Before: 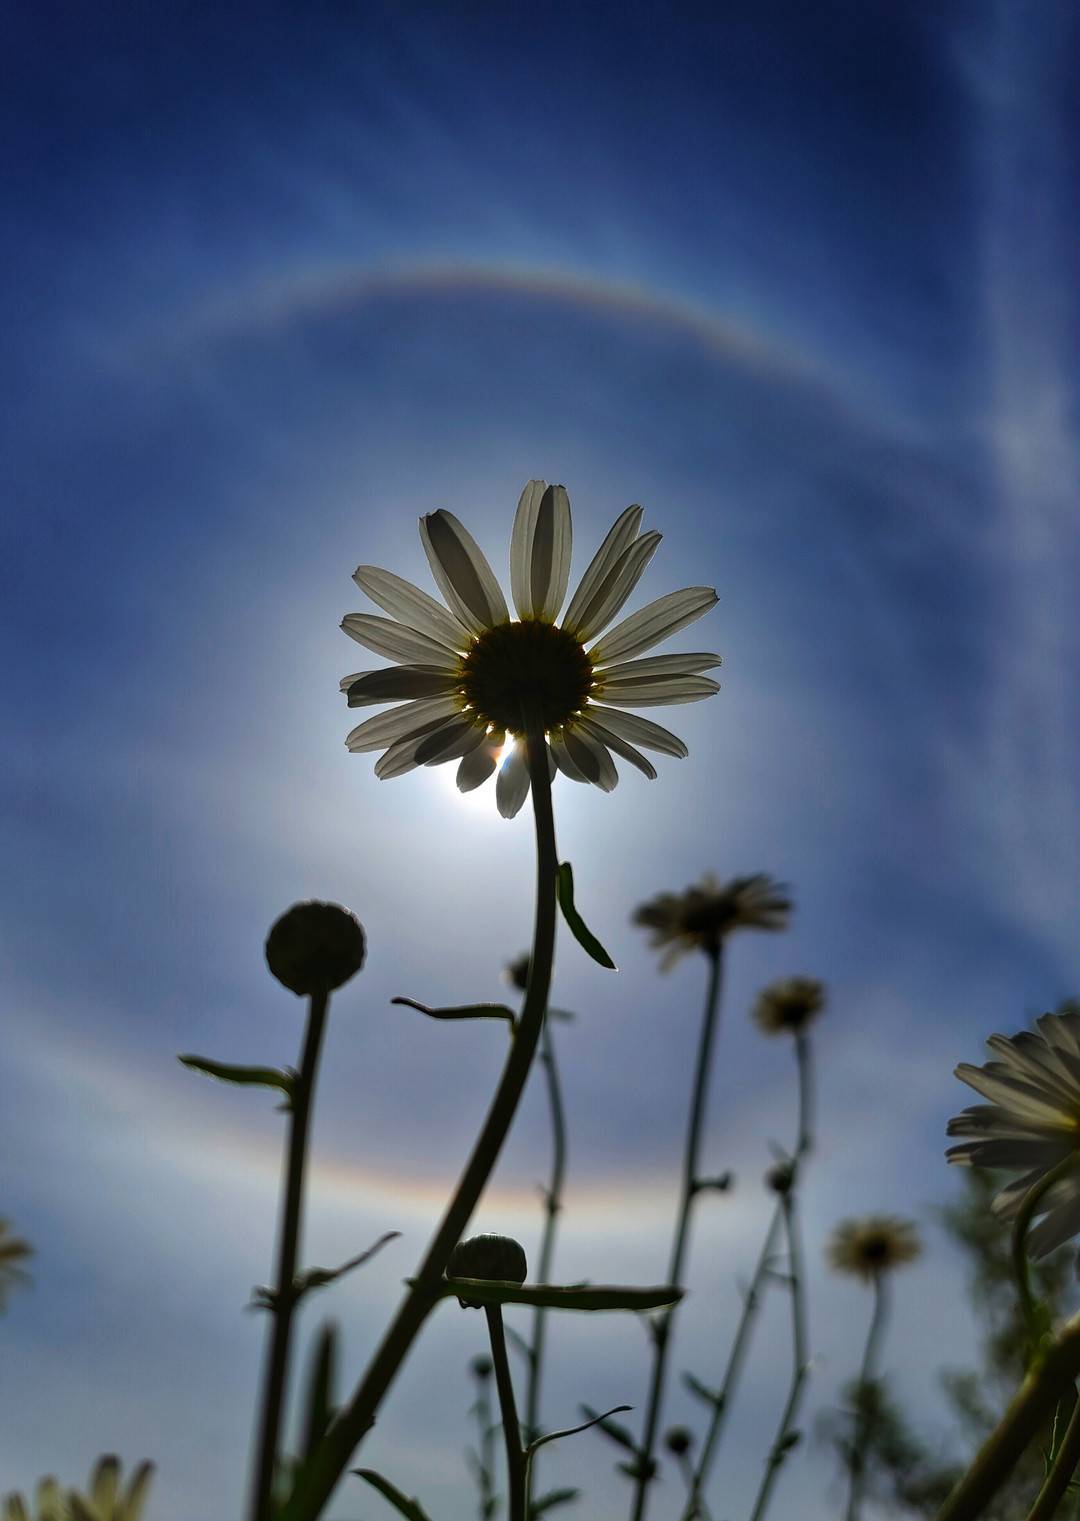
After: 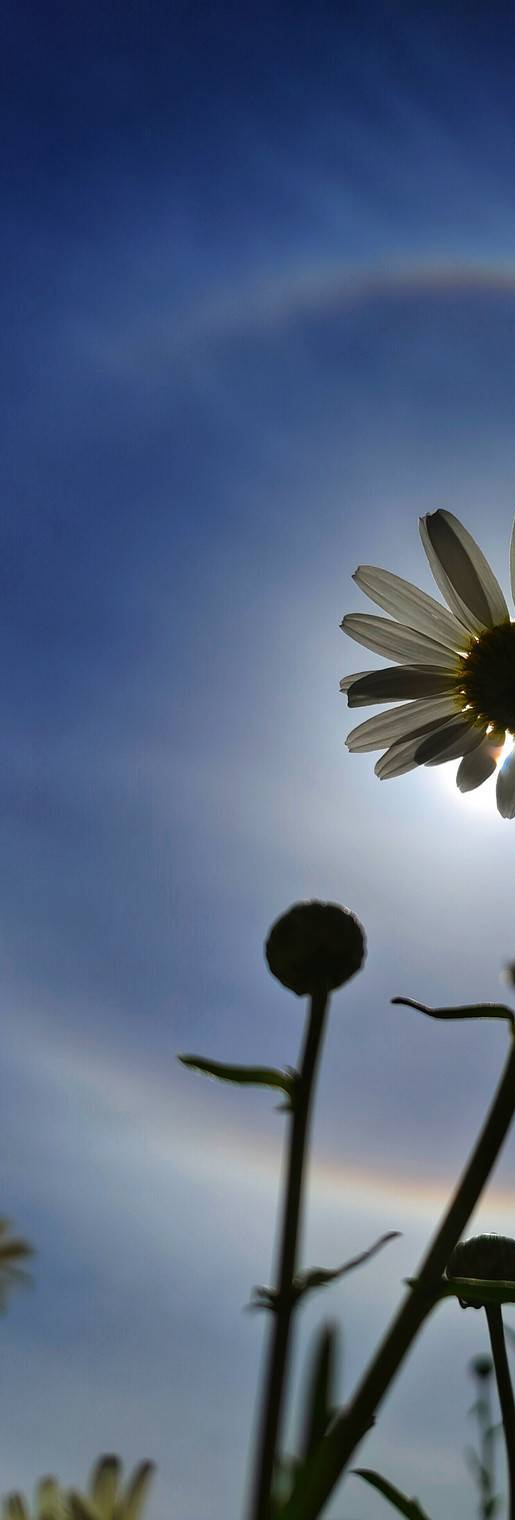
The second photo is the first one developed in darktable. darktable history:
crop and rotate: left 0.05%, top 0%, right 52.234%
